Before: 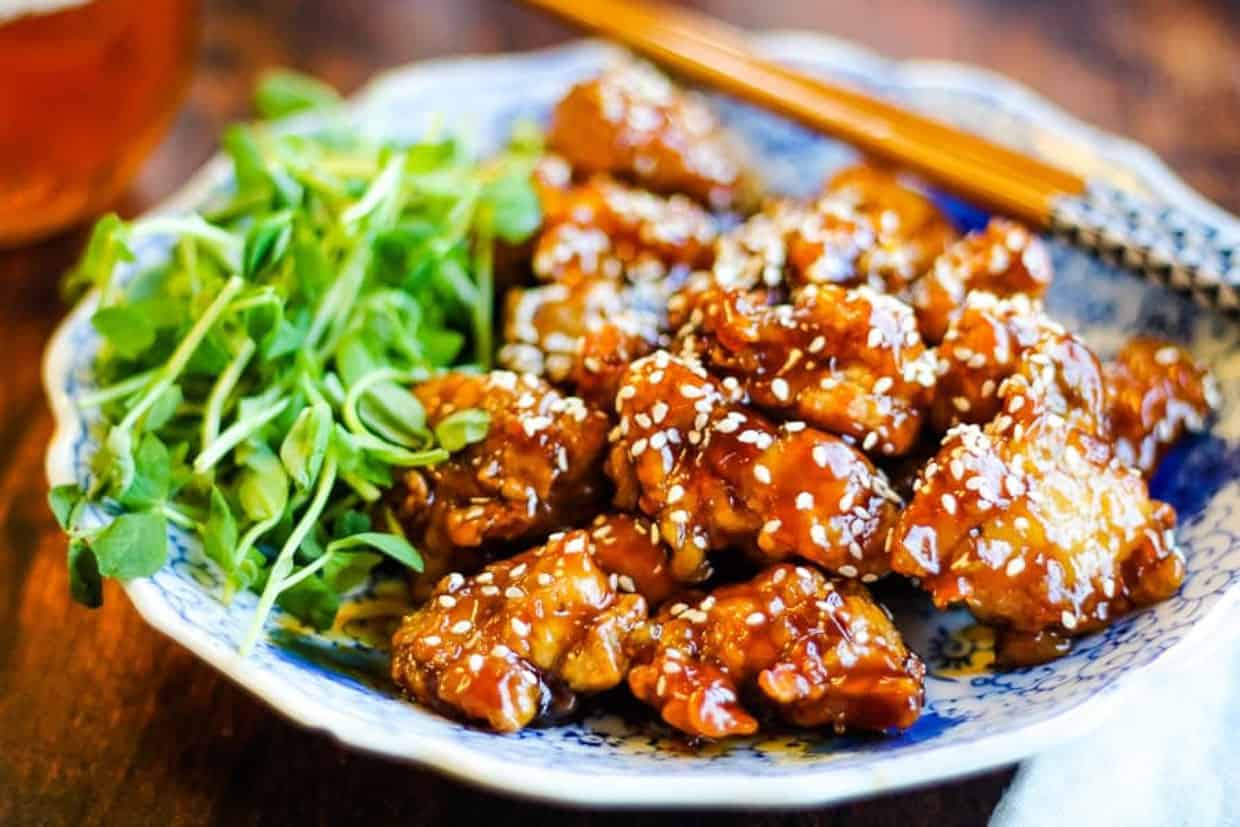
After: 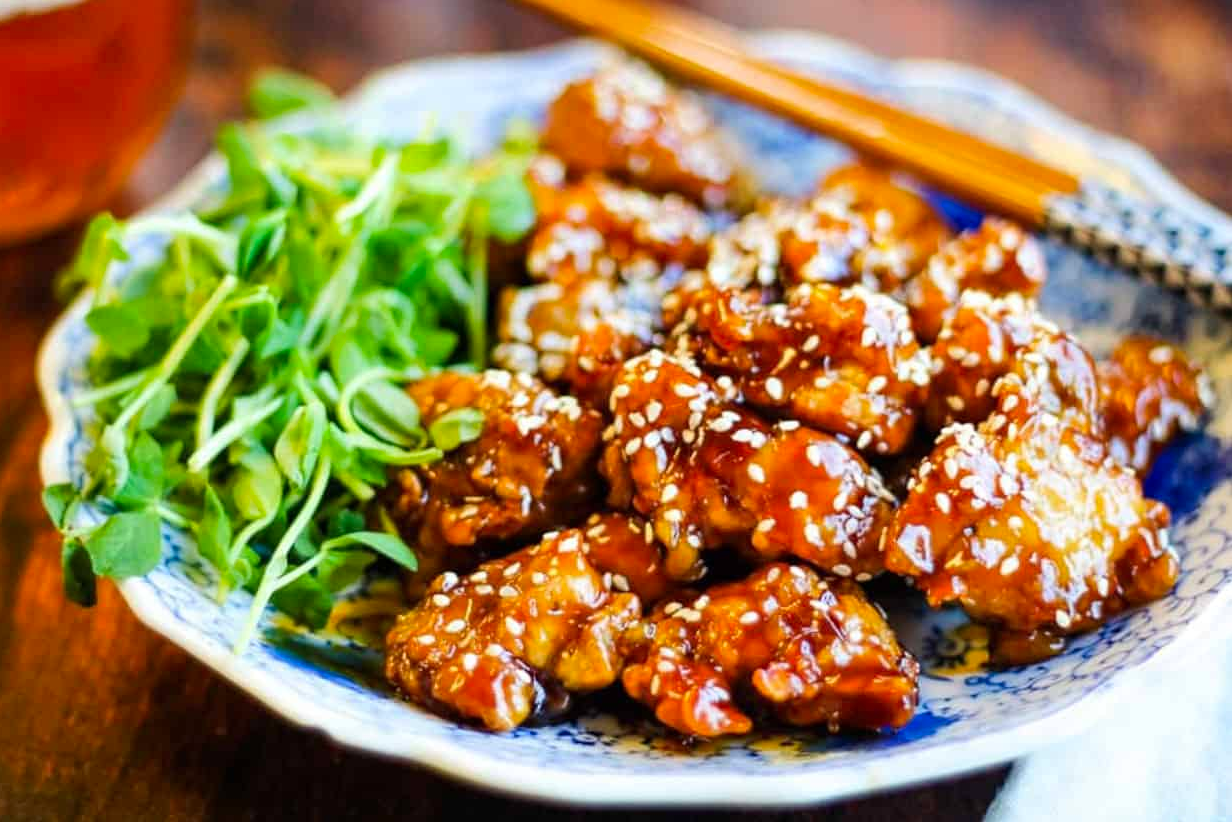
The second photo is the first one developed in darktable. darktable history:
crop and rotate: left 0.614%, top 0.179%, bottom 0.309%
contrast brightness saturation: saturation 0.1
